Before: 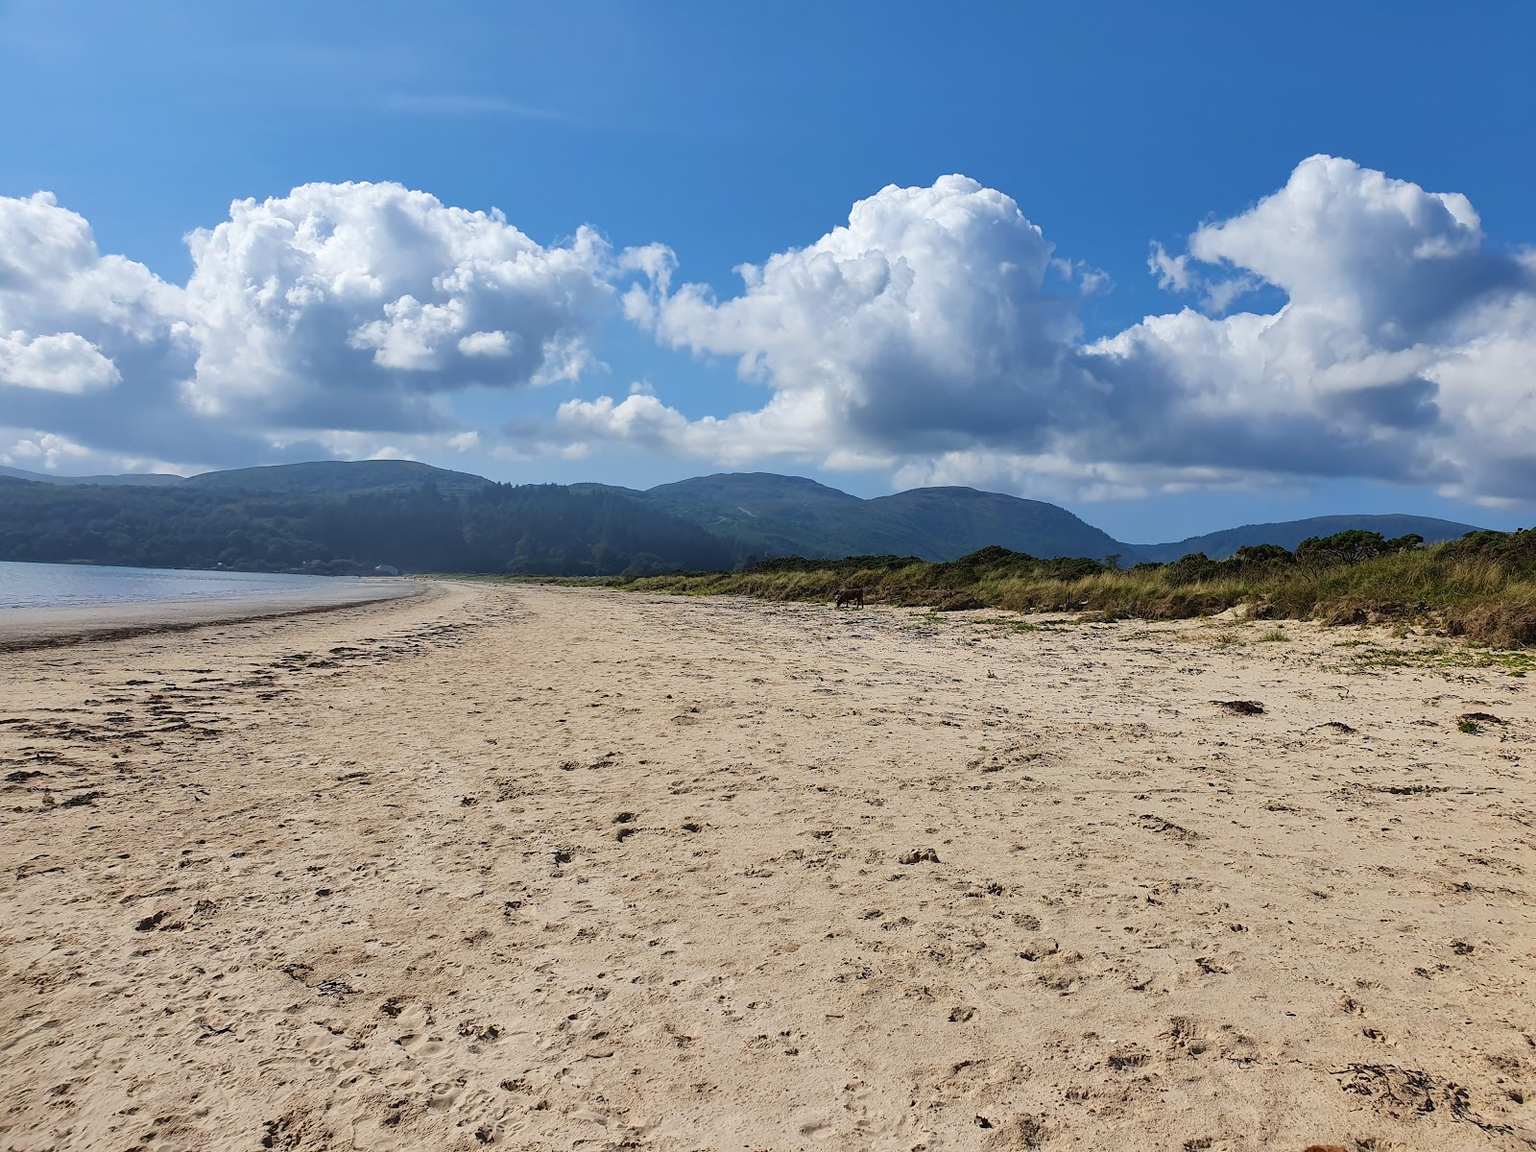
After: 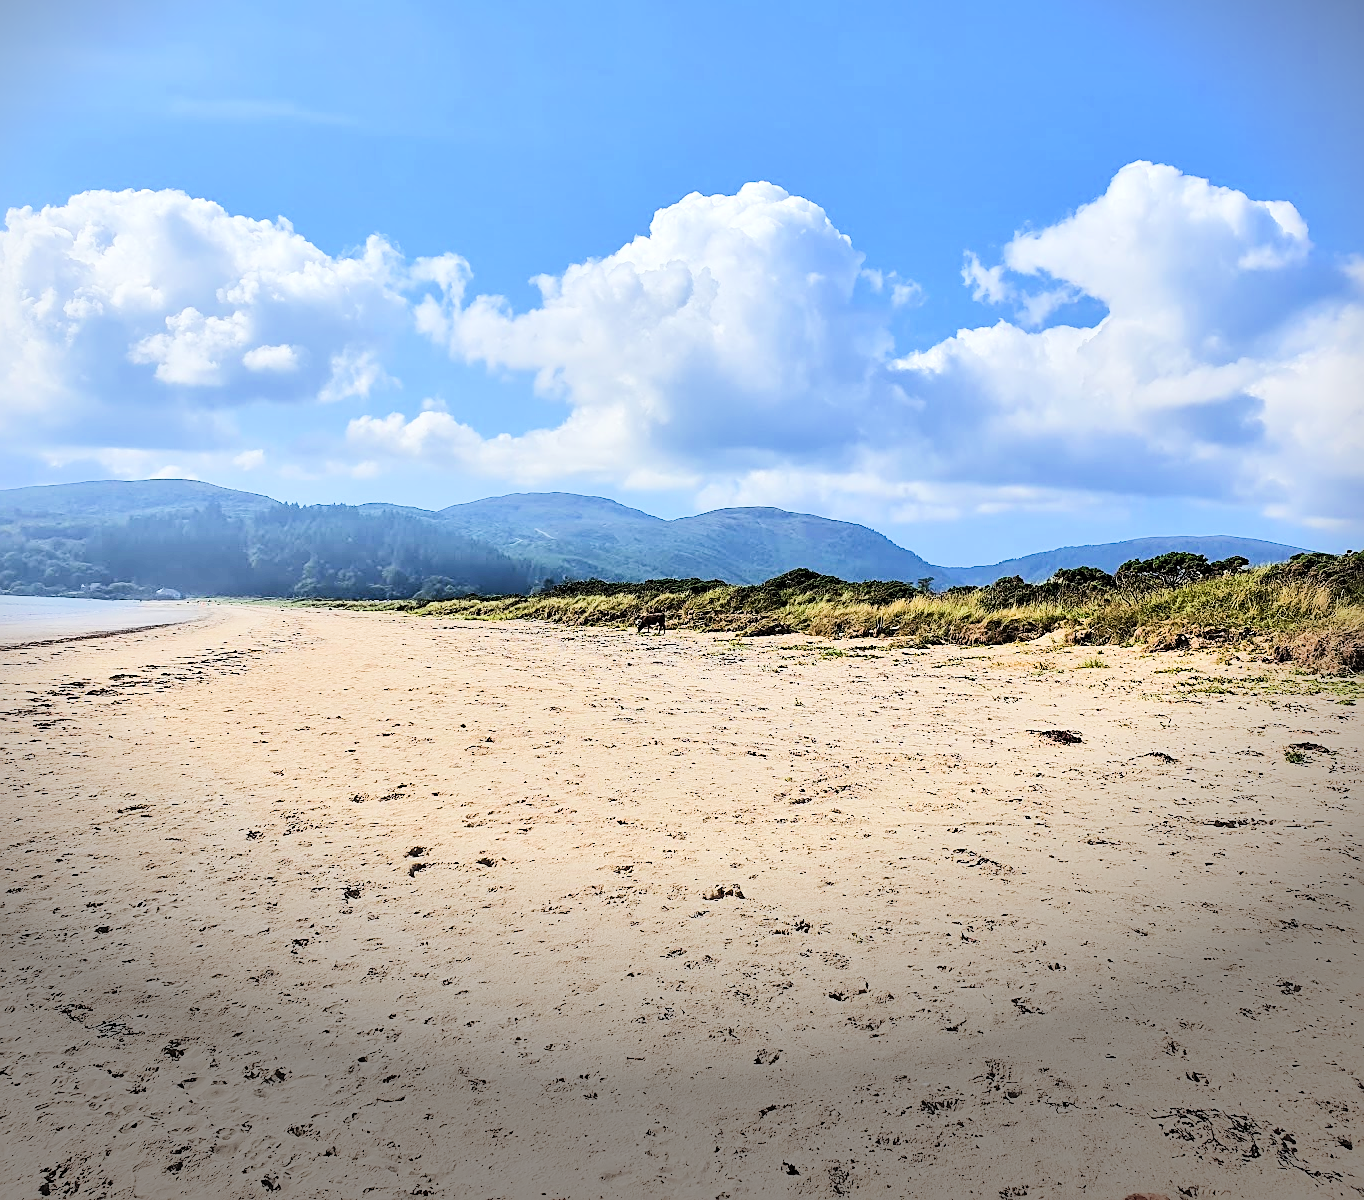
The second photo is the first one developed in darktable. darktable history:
contrast brightness saturation: contrast 0.202, brightness 0.164, saturation 0.216
local contrast: mode bilateral grid, contrast 26, coarseness 60, detail 151%, midtone range 0.2
sharpen: on, module defaults
tone equalizer: -7 EV 0.153 EV, -6 EV 0.602 EV, -5 EV 1.12 EV, -4 EV 1.31 EV, -3 EV 1.14 EV, -2 EV 0.6 EV, -1 EV 0.152 EV, edges refinement/feathering 500, mask exposure compensation -1.57 EV, preserve details no
vignetting: fall-off start 99.21%, brightness -0.683, center (-0.054, -0.358), width/height ratio 1.31
filmic rgb: black relative exposure -7.65 EV, white relative exposure 4.56 EV, hardness 3.61
crop and rotate: left 14.693%
exposure: exposure 0.445 EV, compensate highlight preservation false
